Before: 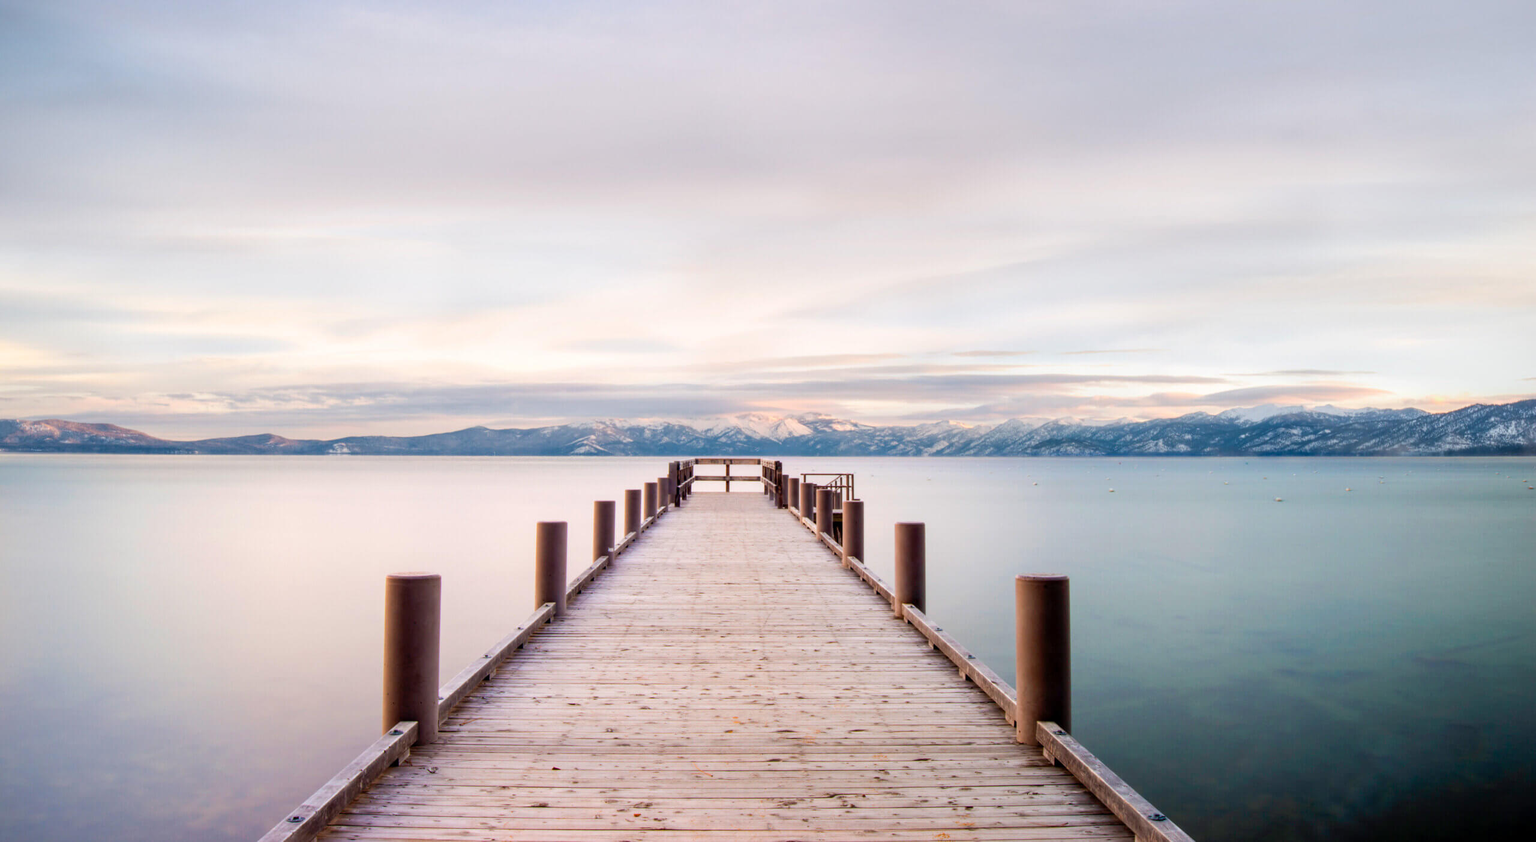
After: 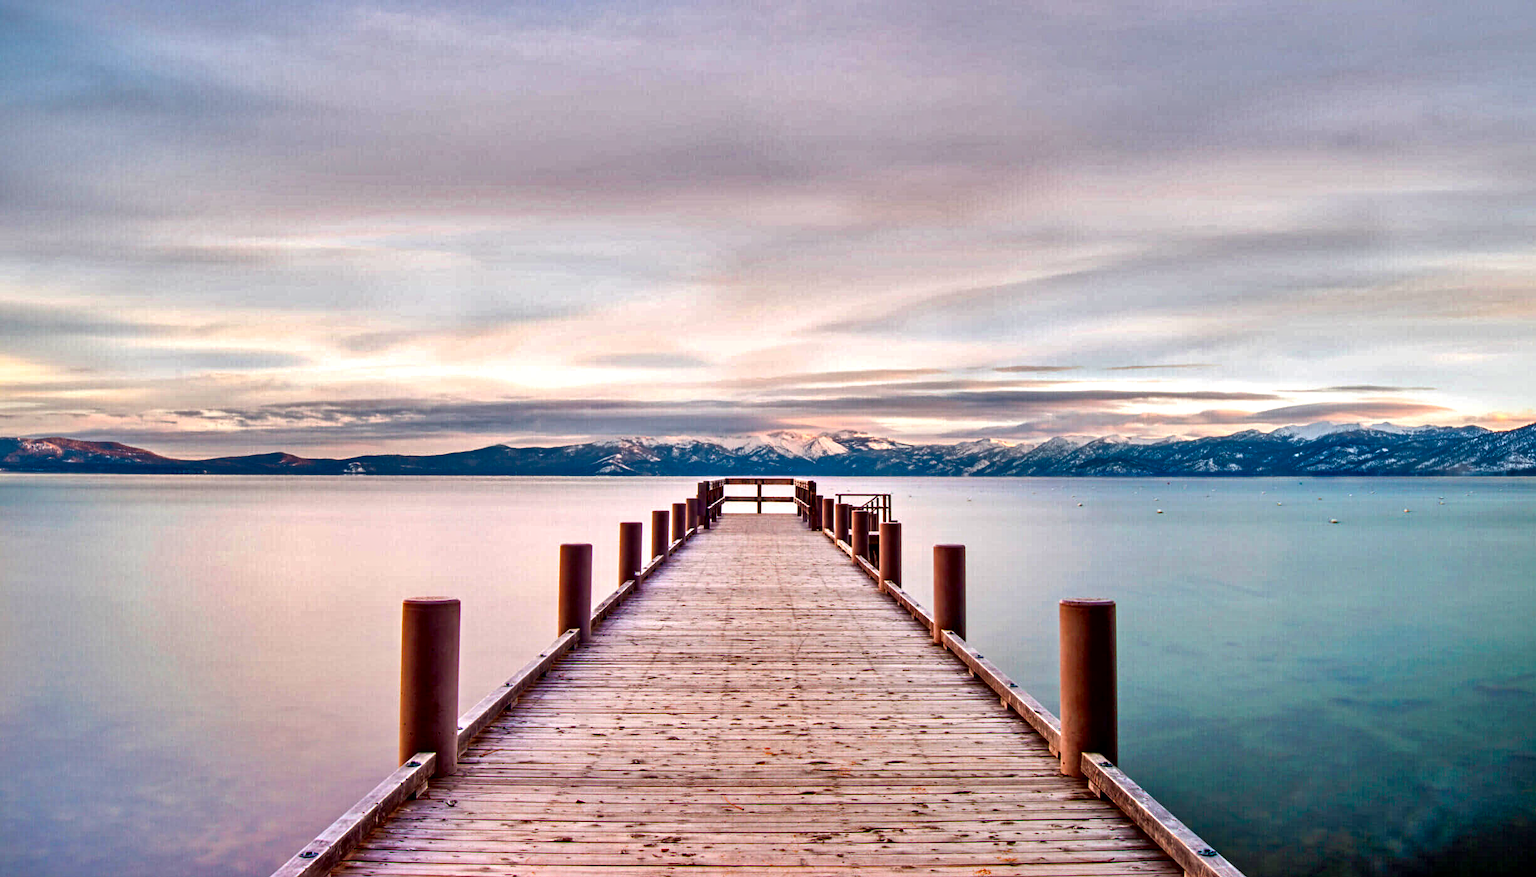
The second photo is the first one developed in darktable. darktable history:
crop: right 4.126%, bottom 0.031%
contrast equalizer: octaves 7, y [[0.5, 0.542, 0.583, 0.625, 0.667, 0.708], [0.5 ×6], [0.5 ×6], [0 ×6], [0 ×6]]
color contrast: green-magenta contrast 1.69, blue-yellow contrast 1.49
shadows and highlights: radius 118.69, shadows 42.21, highlights -61.56, soften with gaussian
local contrast: mode bilateral grid, contrast 20, coarseness 50, detail 120%, midtone range 0.2
